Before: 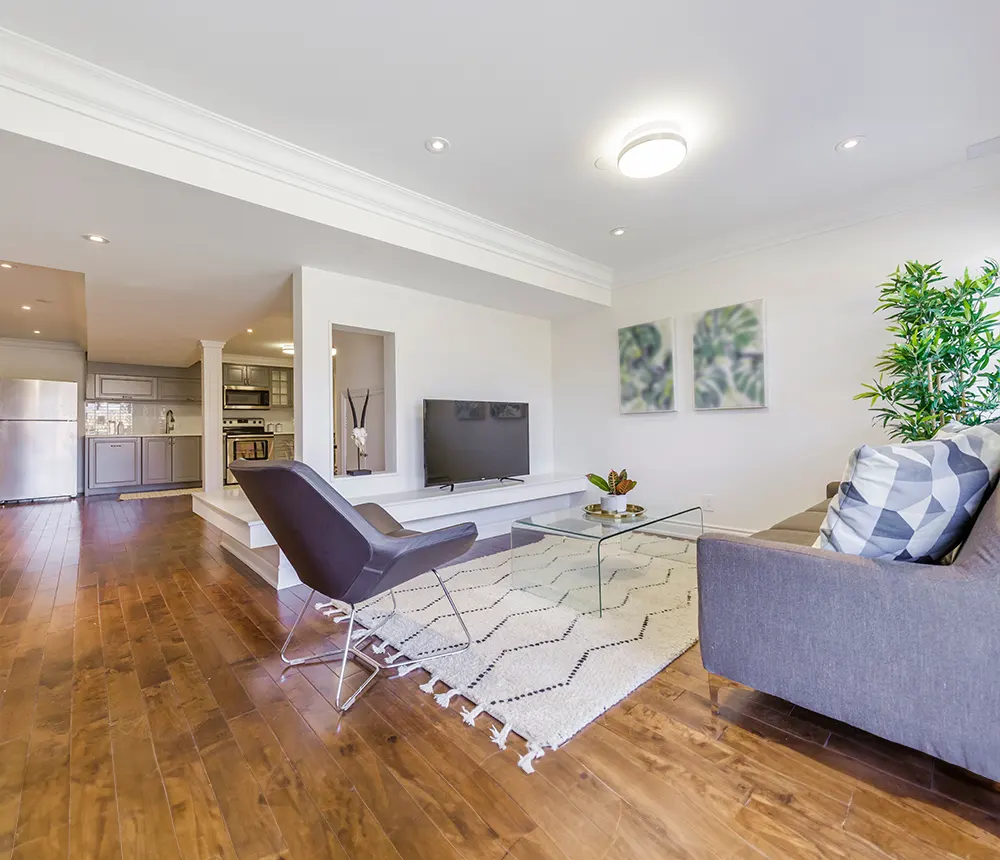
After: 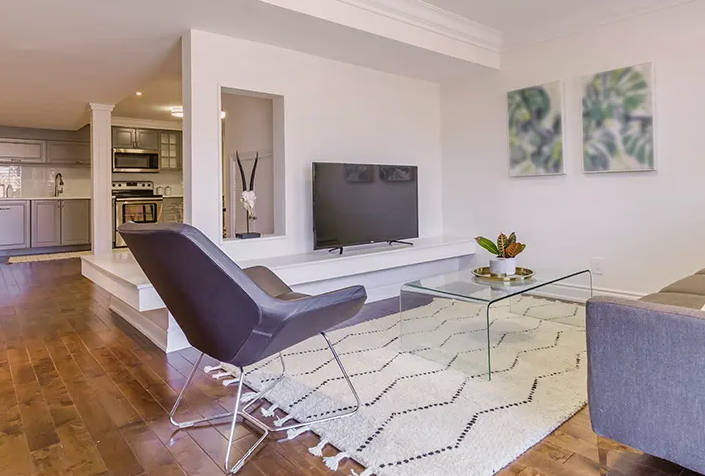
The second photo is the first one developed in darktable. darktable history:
graduated density: density 0.38 EV, hardness 21%, rotation -6.11°, saturation 32%
crop: left 11.123%, top 27.61%, right 18.3%, bottom 17.034%
